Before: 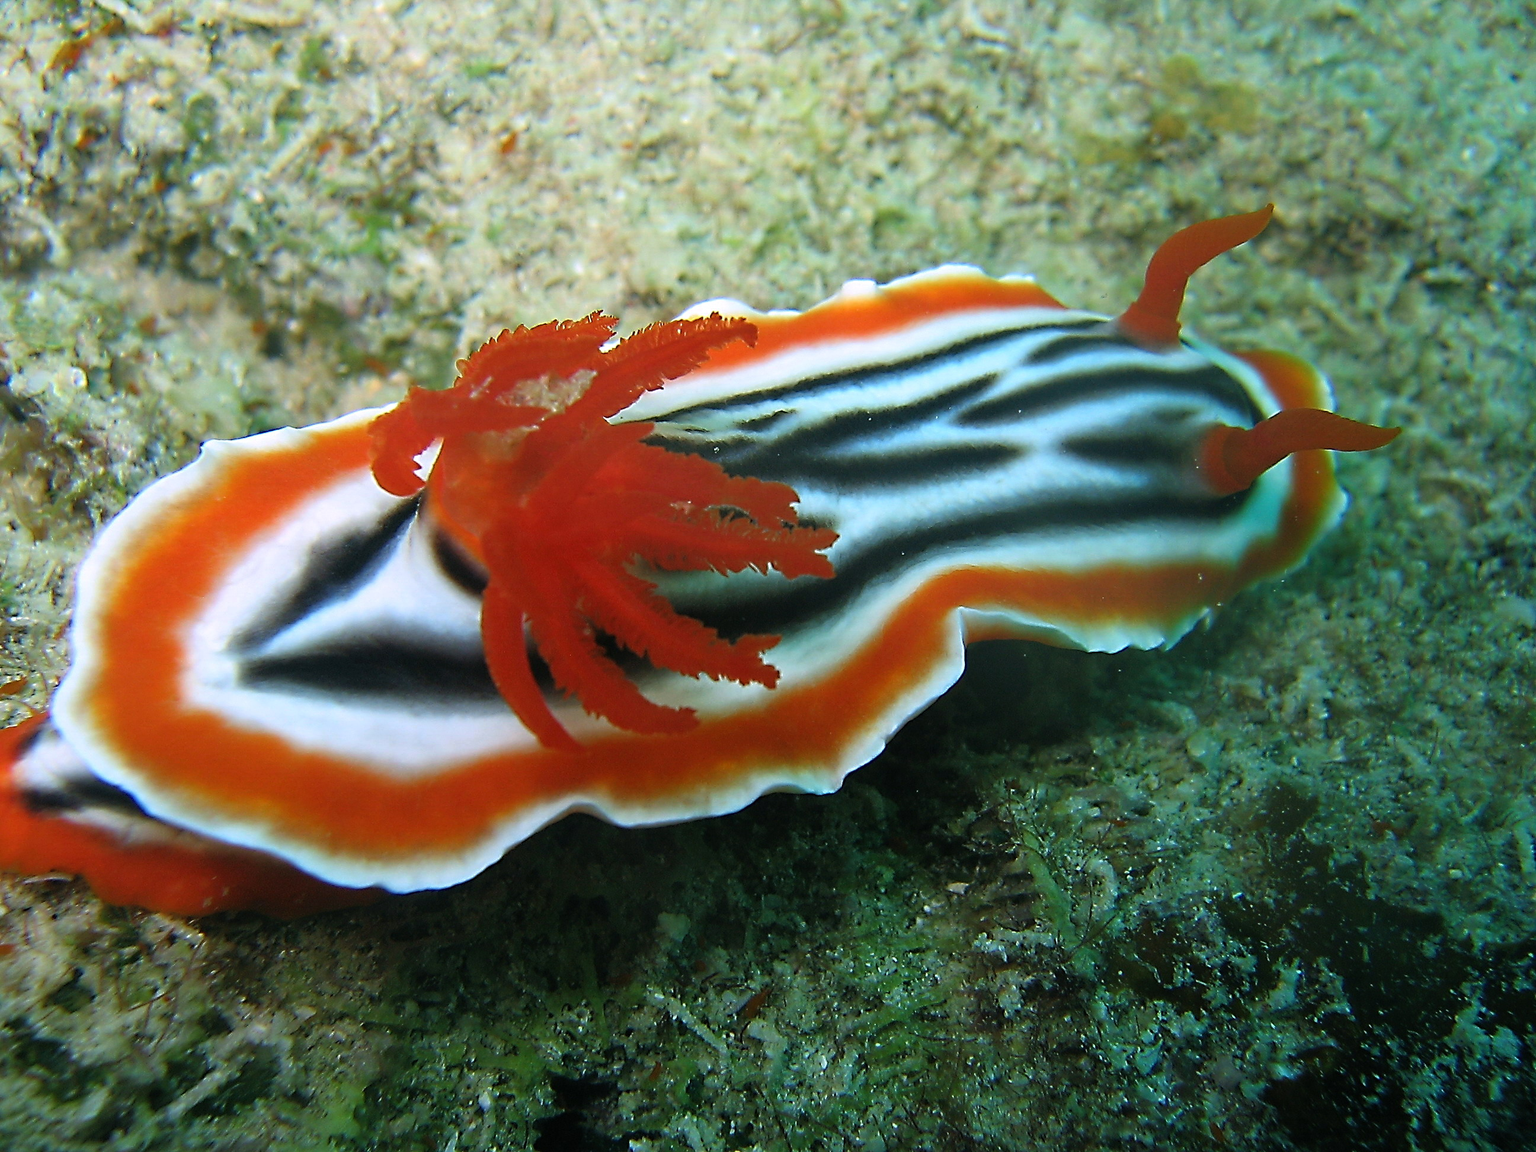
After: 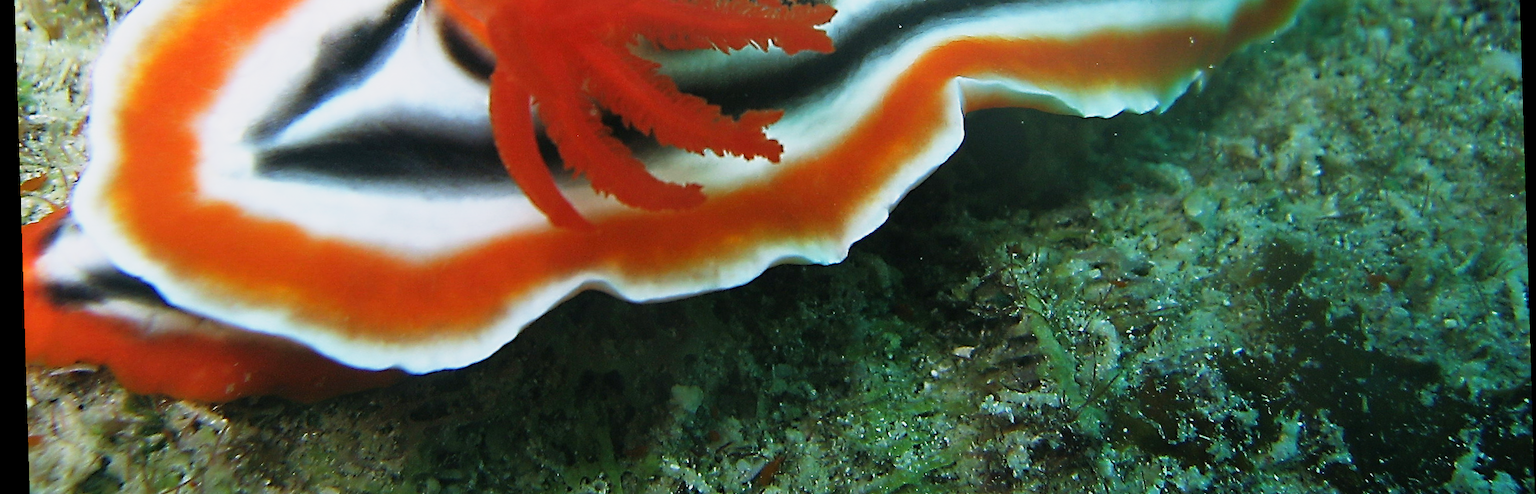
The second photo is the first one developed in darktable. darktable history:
base curve: curves: ch0 [(0, 0) (0.088, 0.125) (0.176, 0.251) (0.354, 0.501) (0.613, 0.749) (1, 0.877)], preserve colors none
crop: top 45.551%, bottom 12.262%
rotate and perspective: rotation -1.75°, automatic cropping off
